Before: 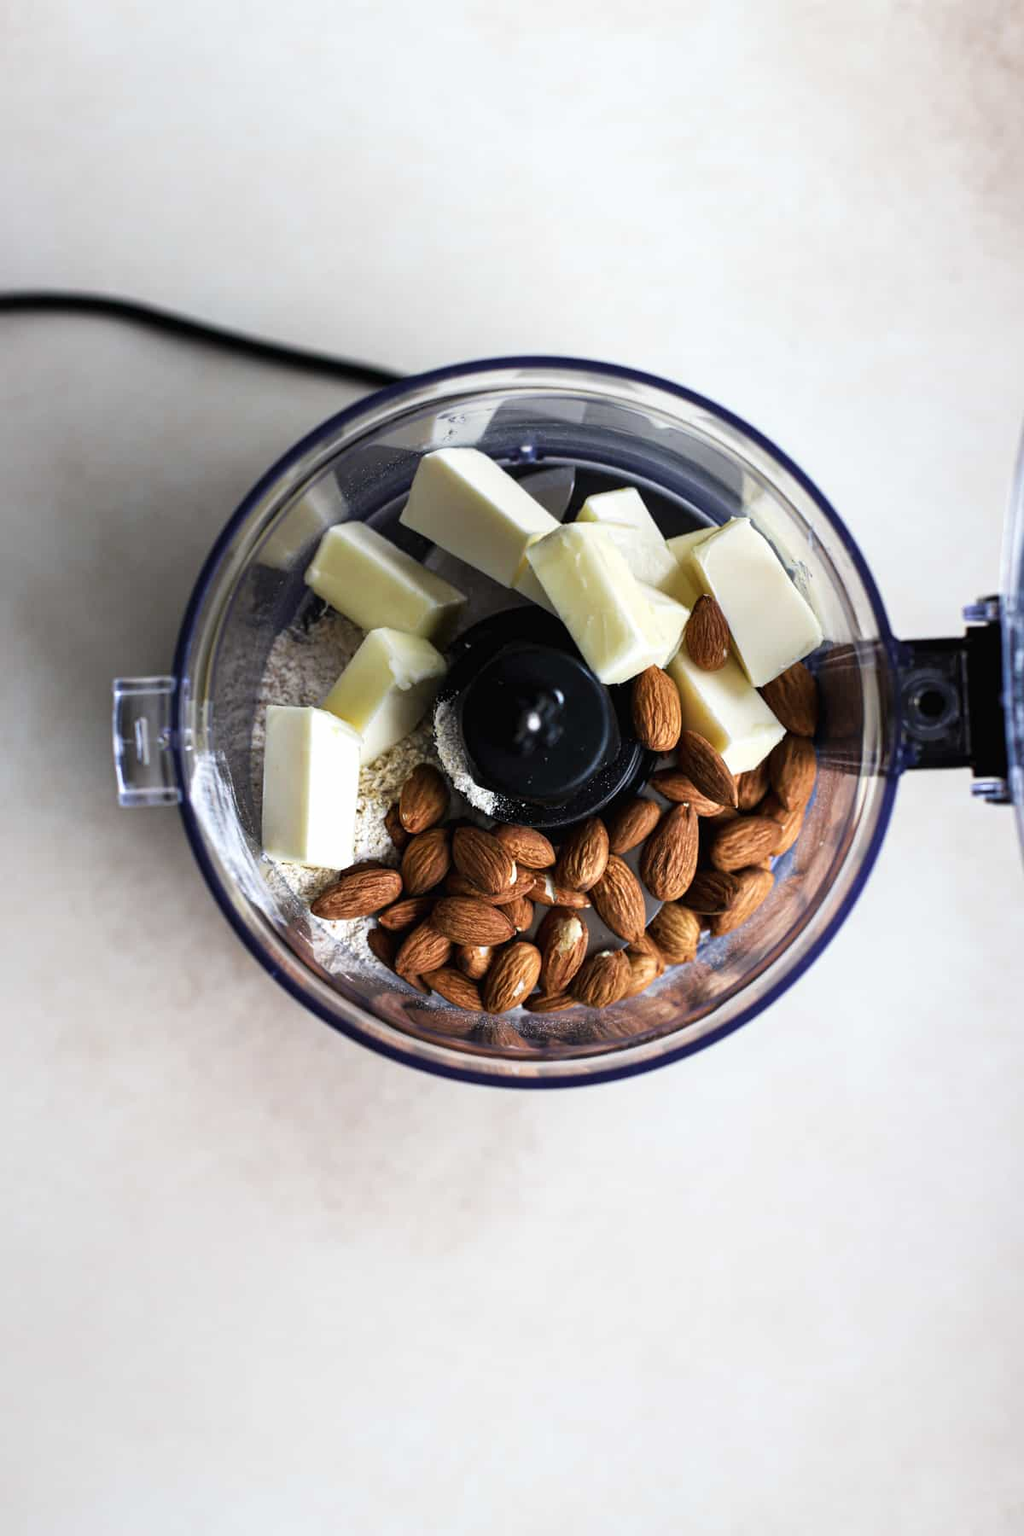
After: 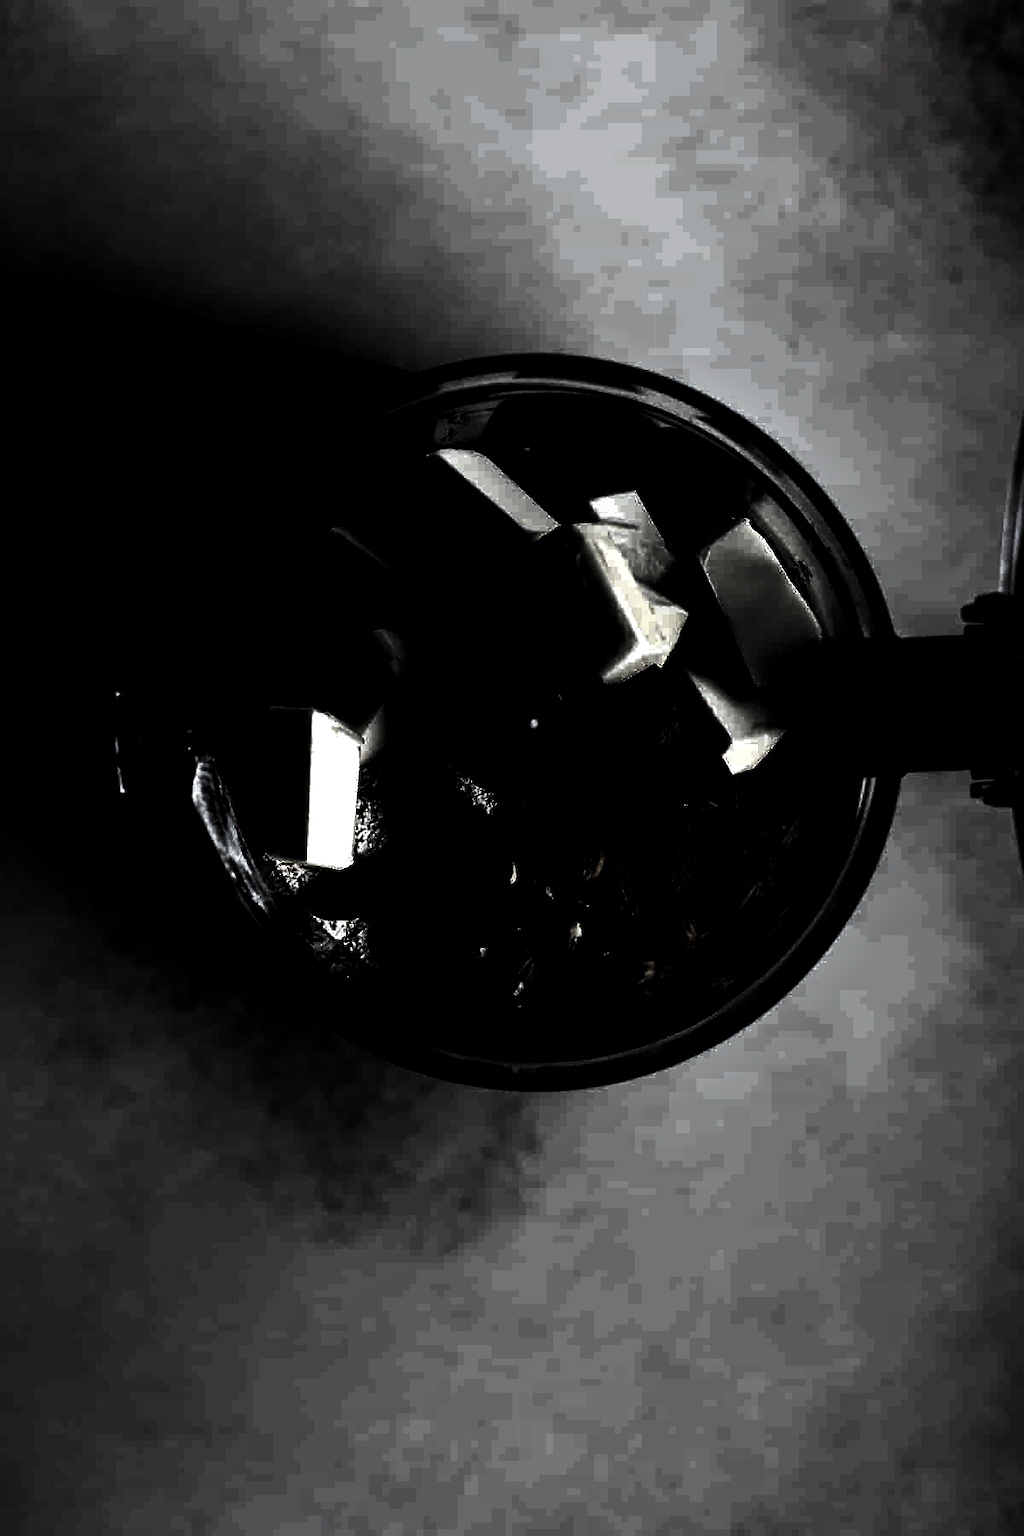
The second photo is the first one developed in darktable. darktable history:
tone equalizer: mask exposure compensation -0.492 EV
levels: levels [0.721, 0.937, 0.997]
